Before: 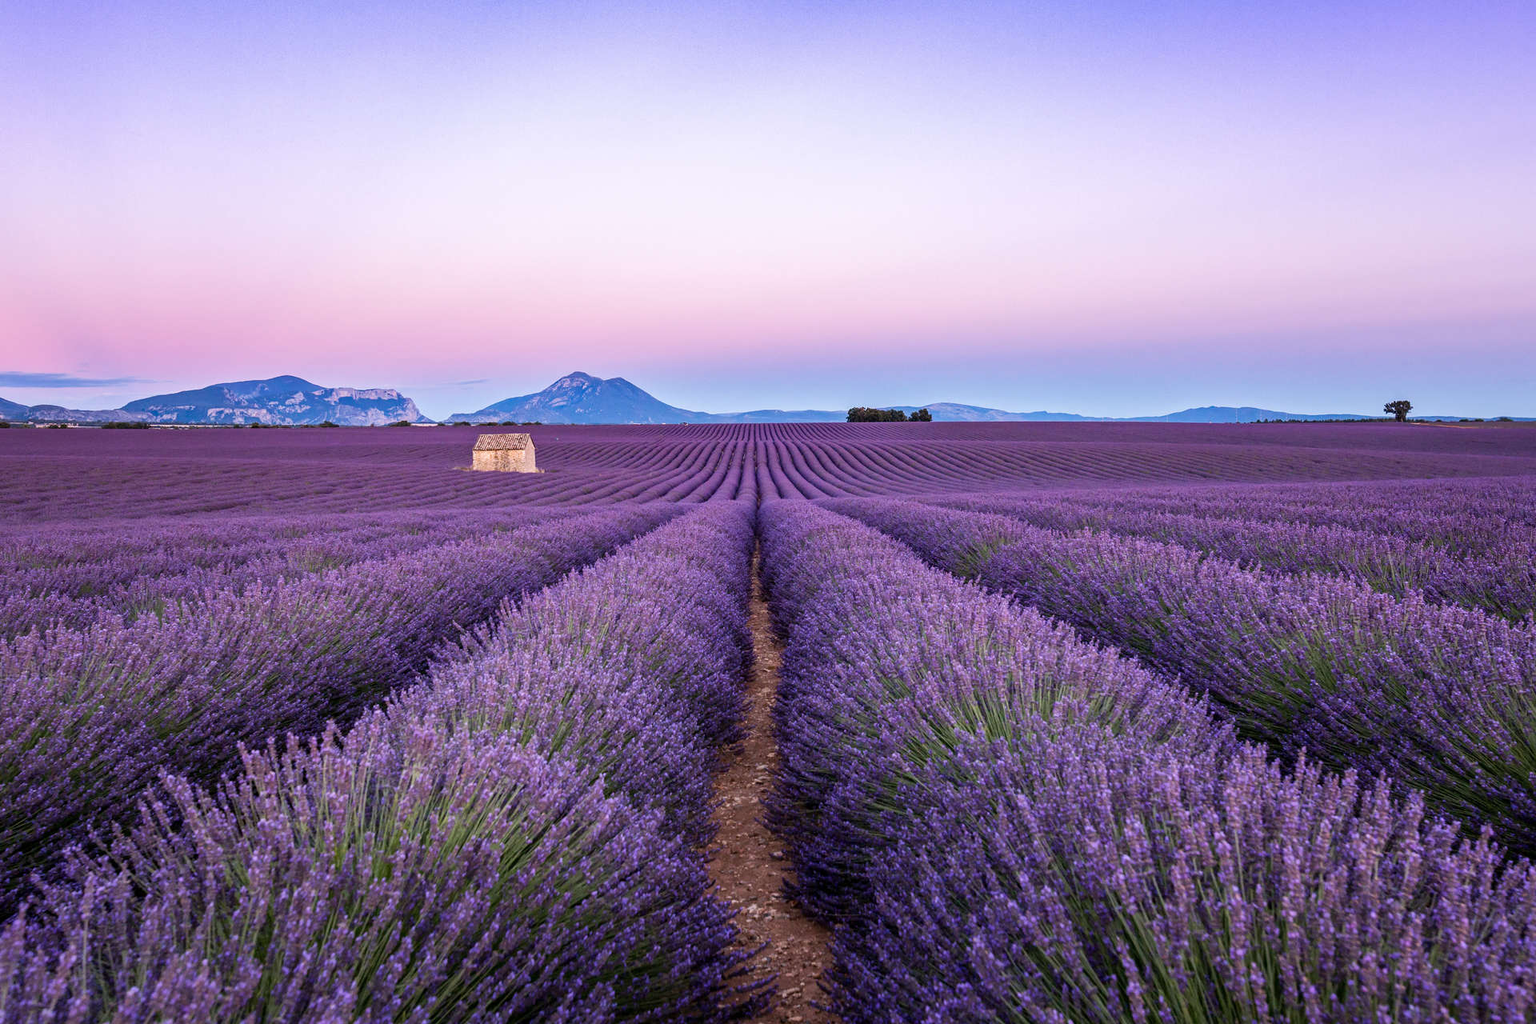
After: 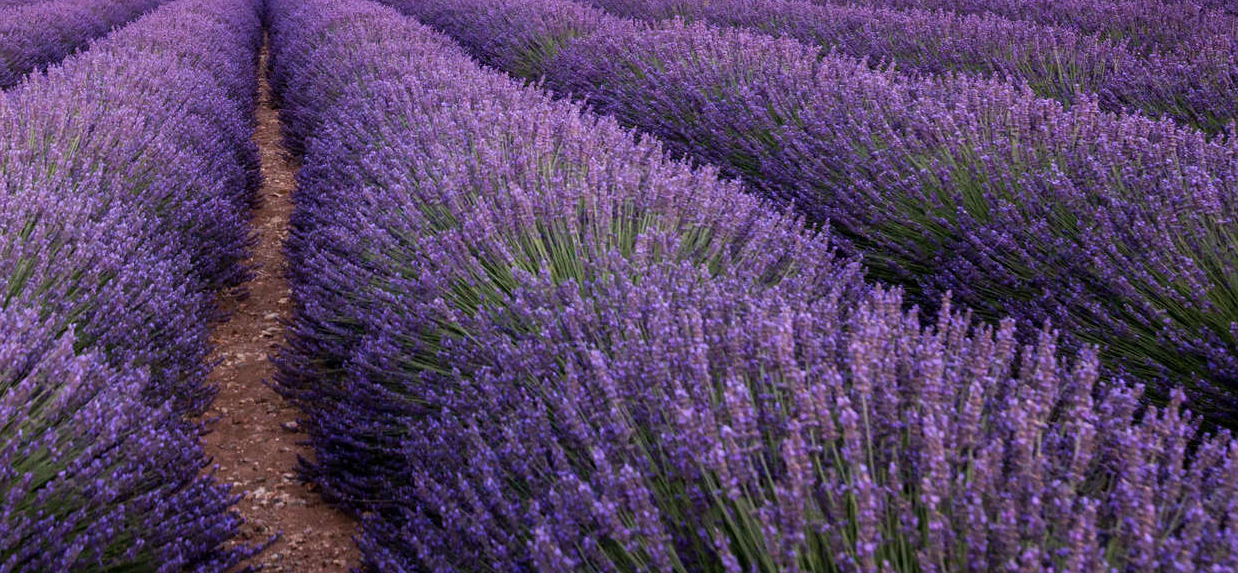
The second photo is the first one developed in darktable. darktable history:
crop and rotate: left 35.509%, top 50.238%, bottom 4.934%
white balance: emerald 1
